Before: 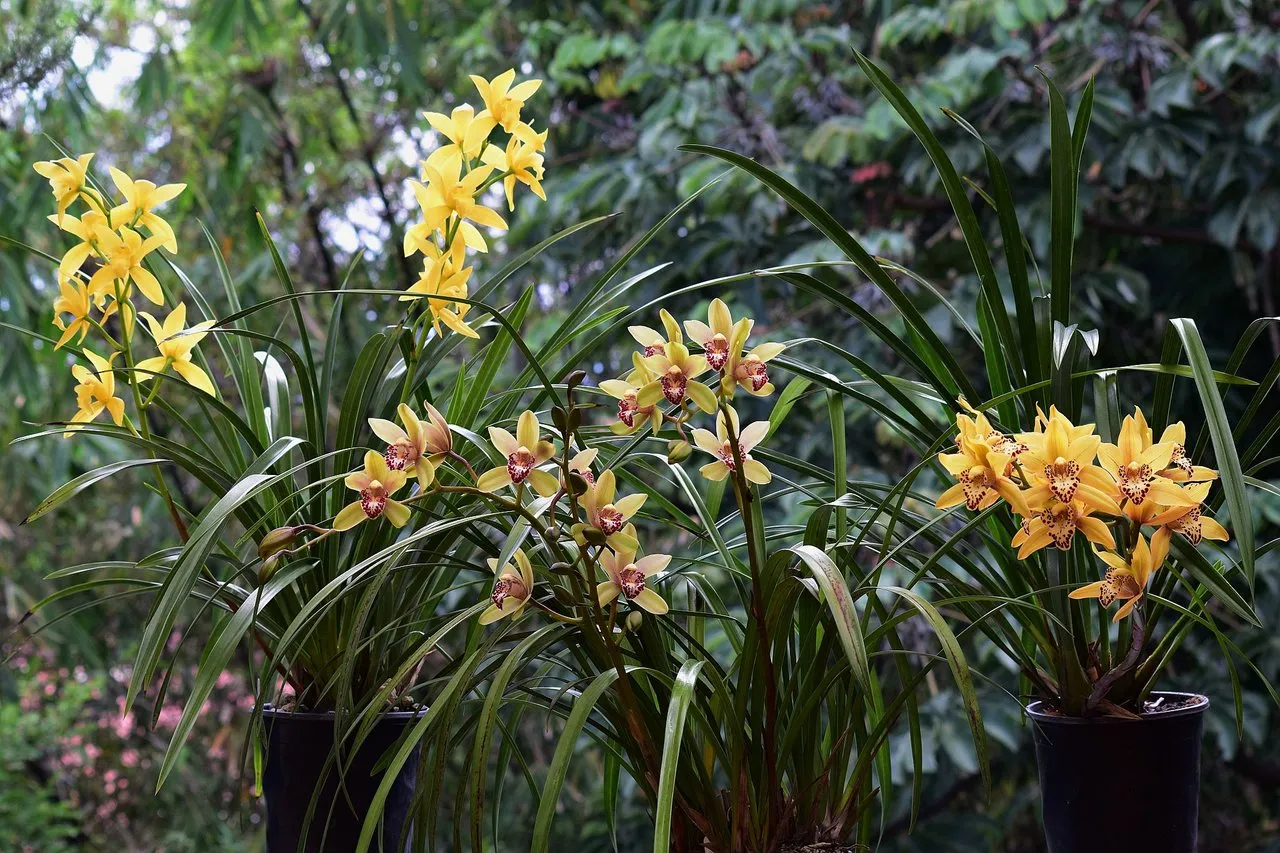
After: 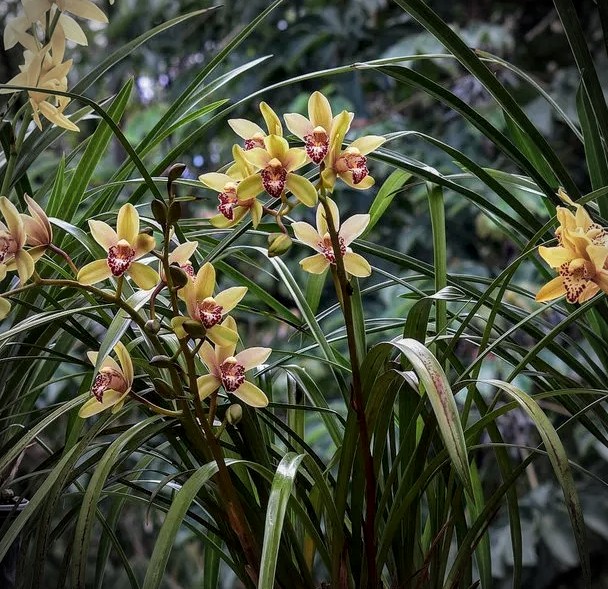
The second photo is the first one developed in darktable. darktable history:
vignetting: brightness -0.618, saturation -0.681
crop: left 31.32%, top 24.353%, right 20.417%, bottom 6.48%
exposure: exposure -0.109 EV
local contrast: detail 130%
